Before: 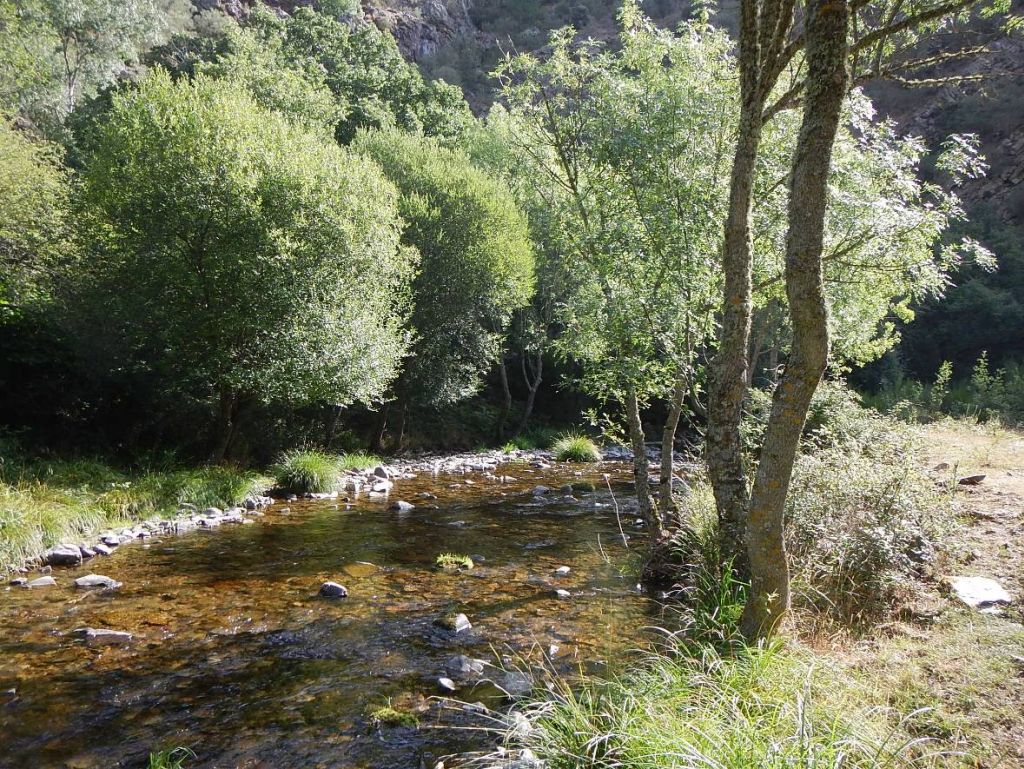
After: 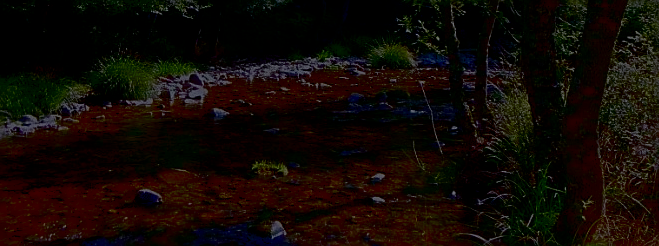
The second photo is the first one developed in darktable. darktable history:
crop: left 18.091%, top 51.13%, right 17.525%, bottom 16.85%
contrast brightness saturation: brightness -1, saturation 1
exposure: exposure -0.462 EV, compensate highlight preservation false
grain: coarseness 14.57 ISO, strength 8.8%
sharpen: on, module defaults
white balance: red 0.984, blue 1.059
filmic rgb: middle gray luminance 30%, black relative exposure -9 EV, white relative exposure 7 EV, threshold 6 EV, target black luminance 0%, hardness 2.94, latitude 2.04%, contrast 0.963, highlights saturation mix 5%, shadows ↔ highlights balance 12.16%, add noise in highlights 0, preserve chrominance no, color science v3 (2019), use custom middle-gray values true, iterations of high-quality reconstruction 0, contrast in highlights soft, enable highlight reconstruction true
